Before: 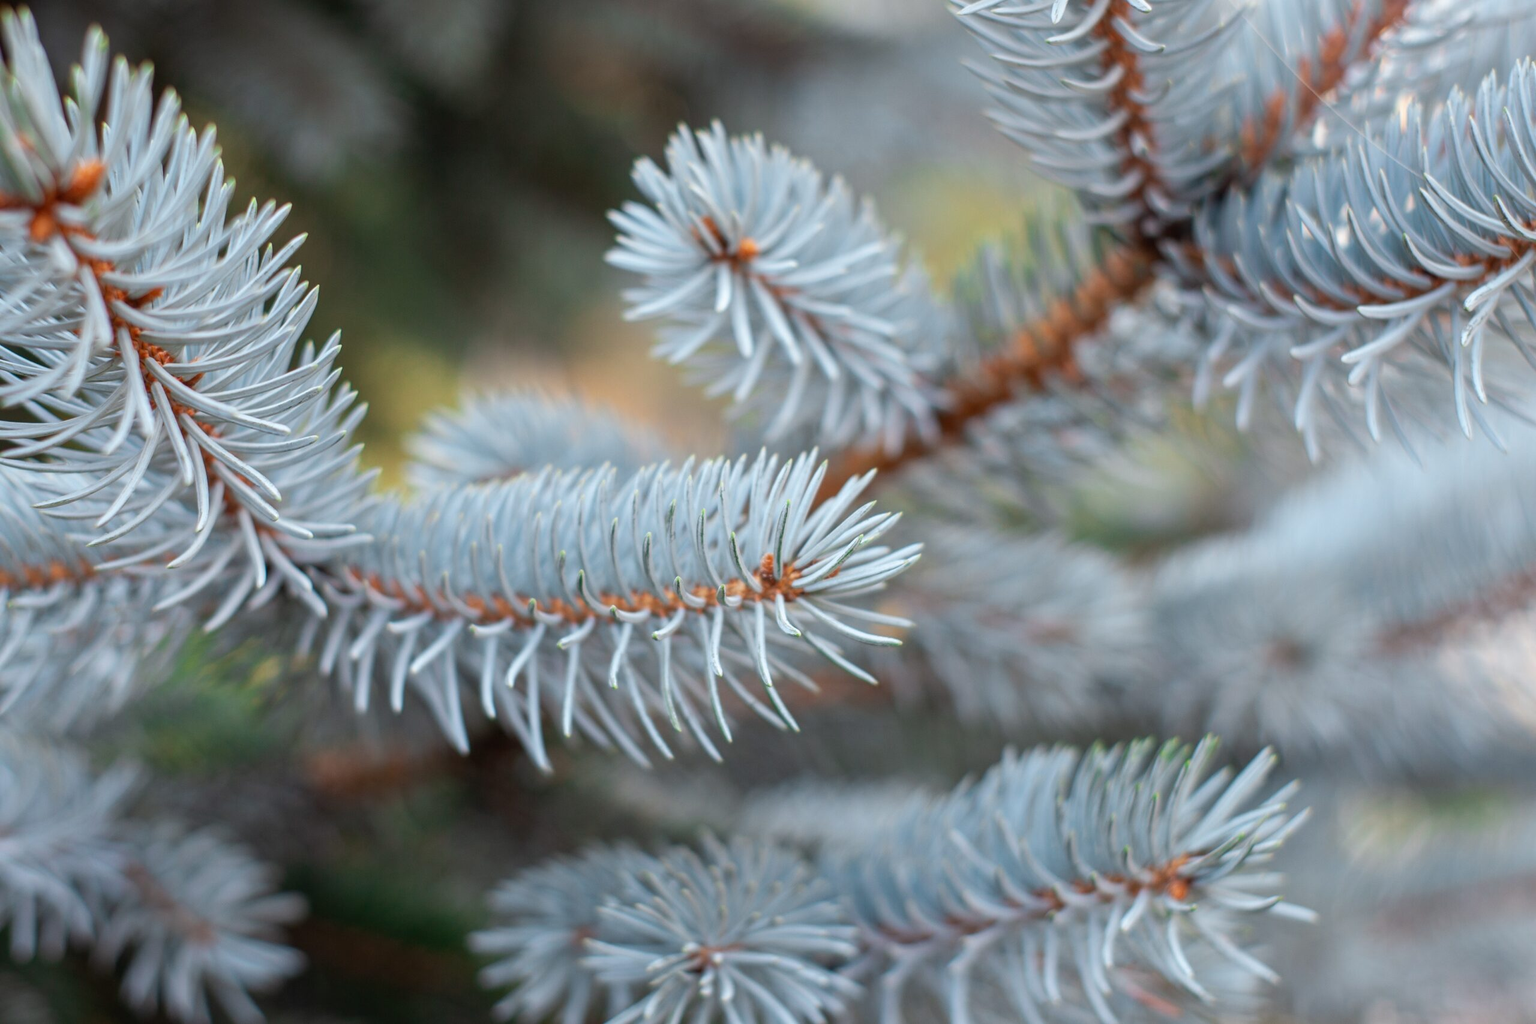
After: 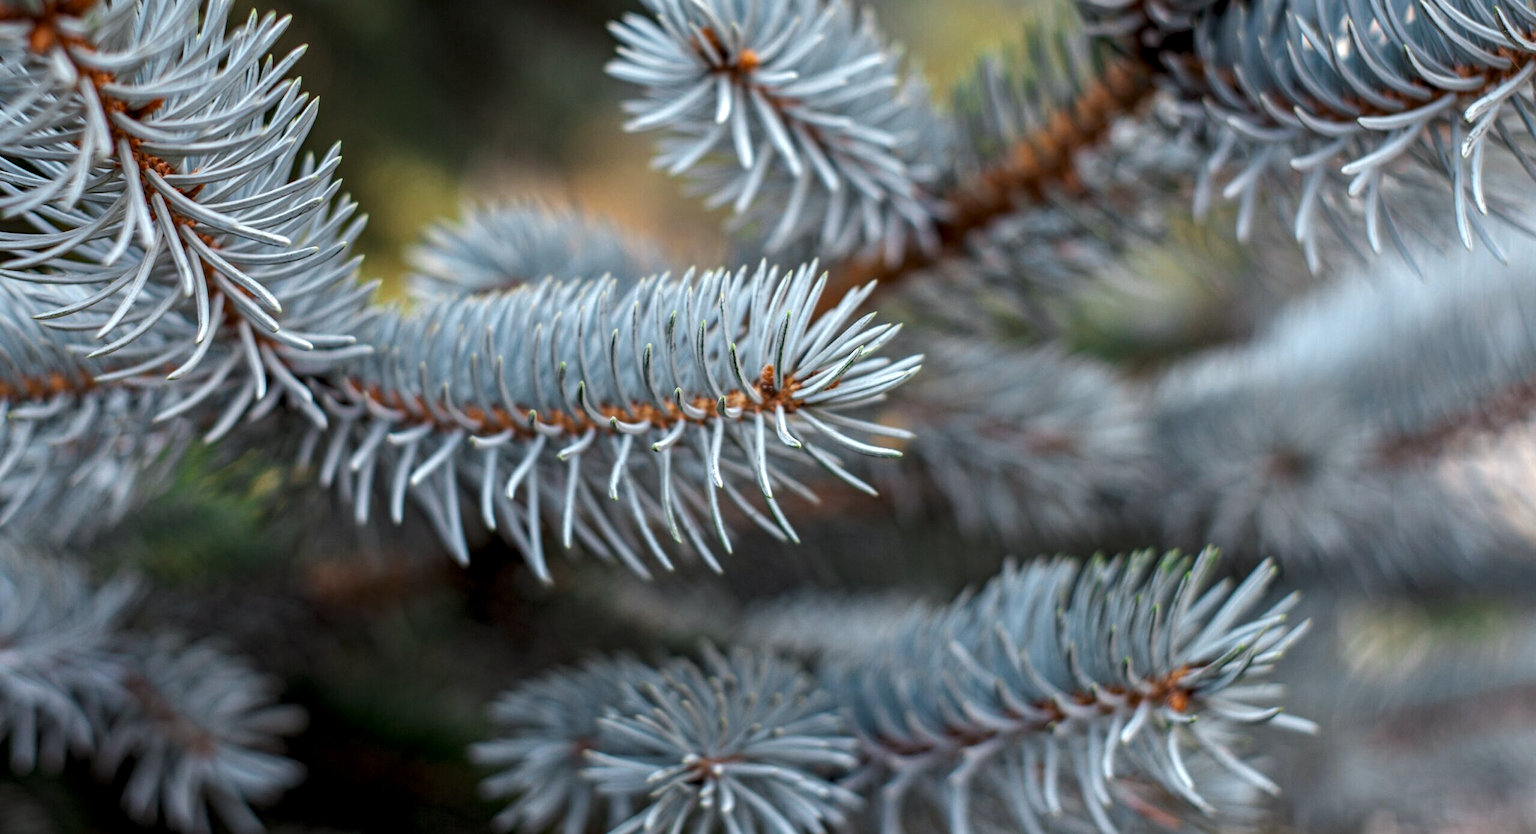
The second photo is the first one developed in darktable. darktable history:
local contrast: on, module defaults
levels: levels [0.029, 0.545, 0.971]
crop and rotate: top 18.507%
haze removal: strength 0.29, distance 0.25, compatibility mode true, adaptive false
